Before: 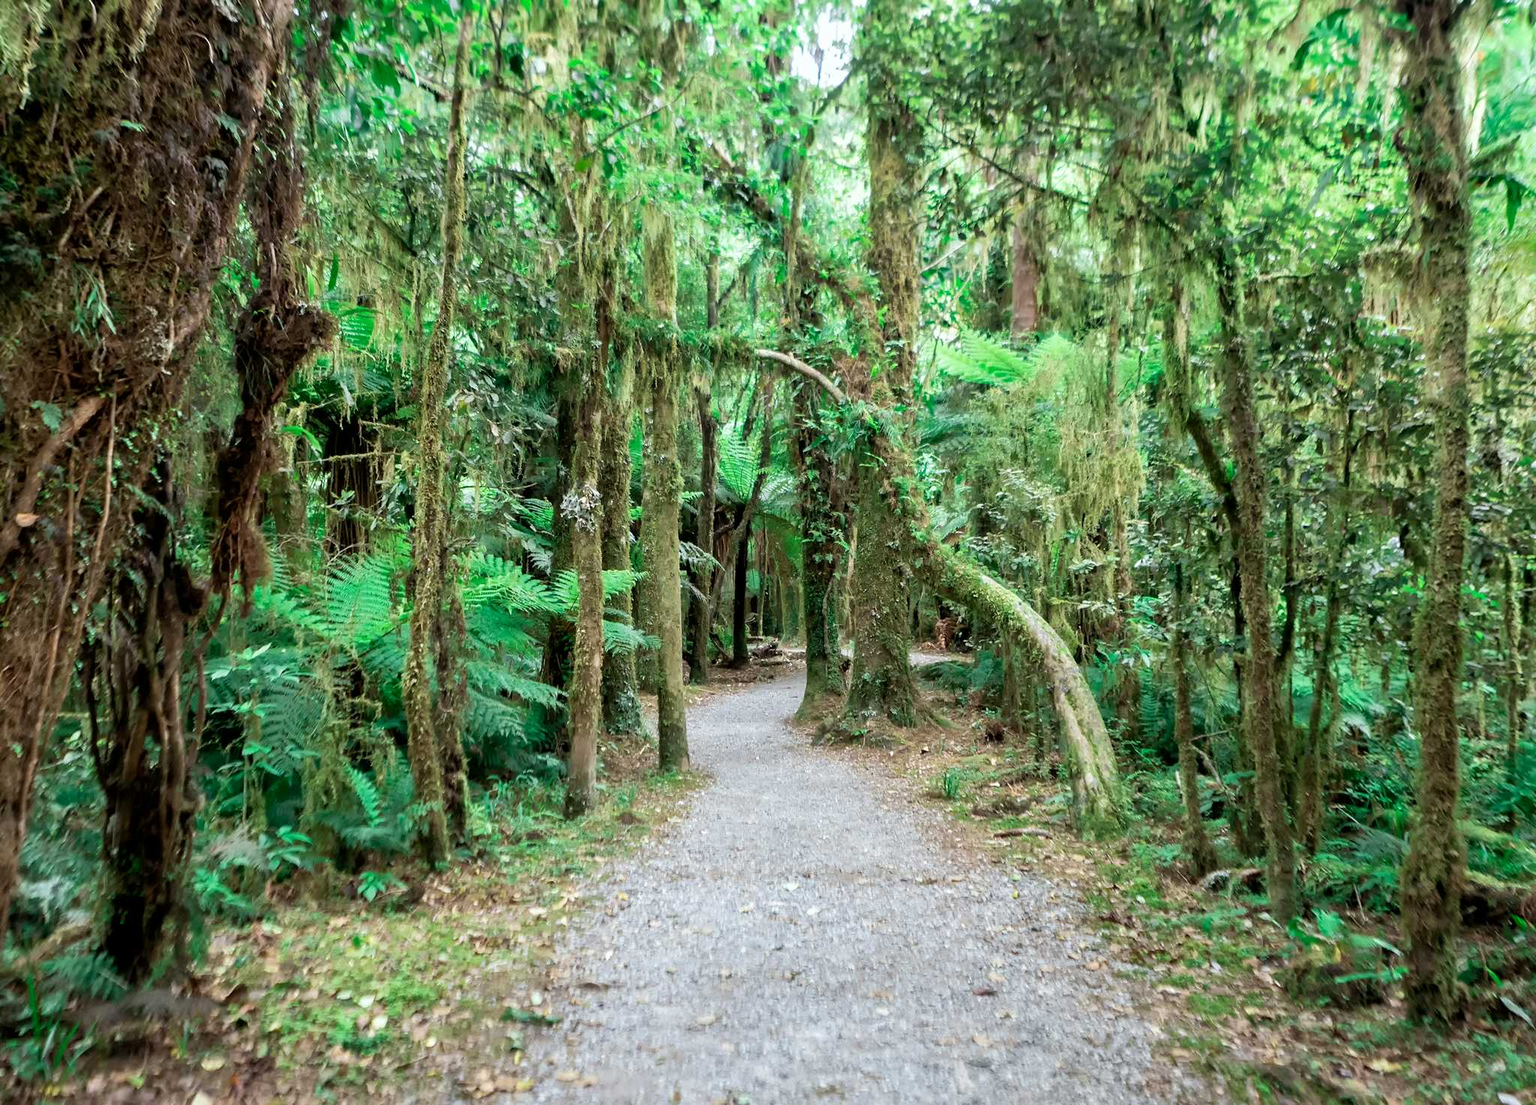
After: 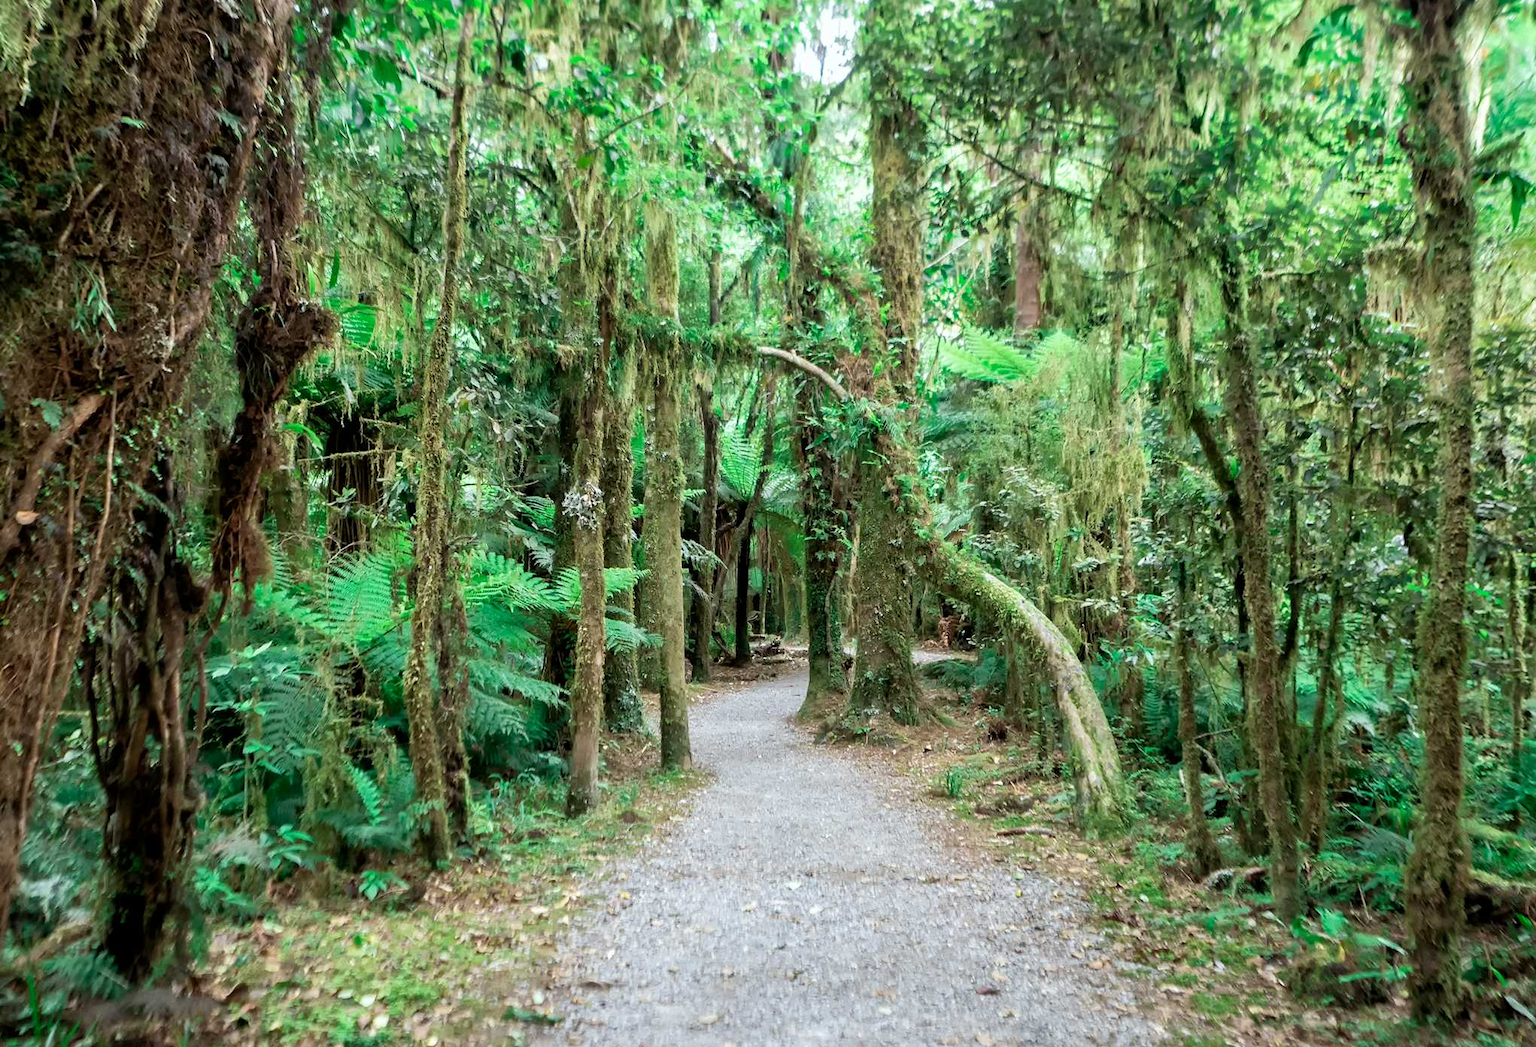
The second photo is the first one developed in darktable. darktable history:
crop: top 0.39%, right 0.262%, bottom 5.03%
